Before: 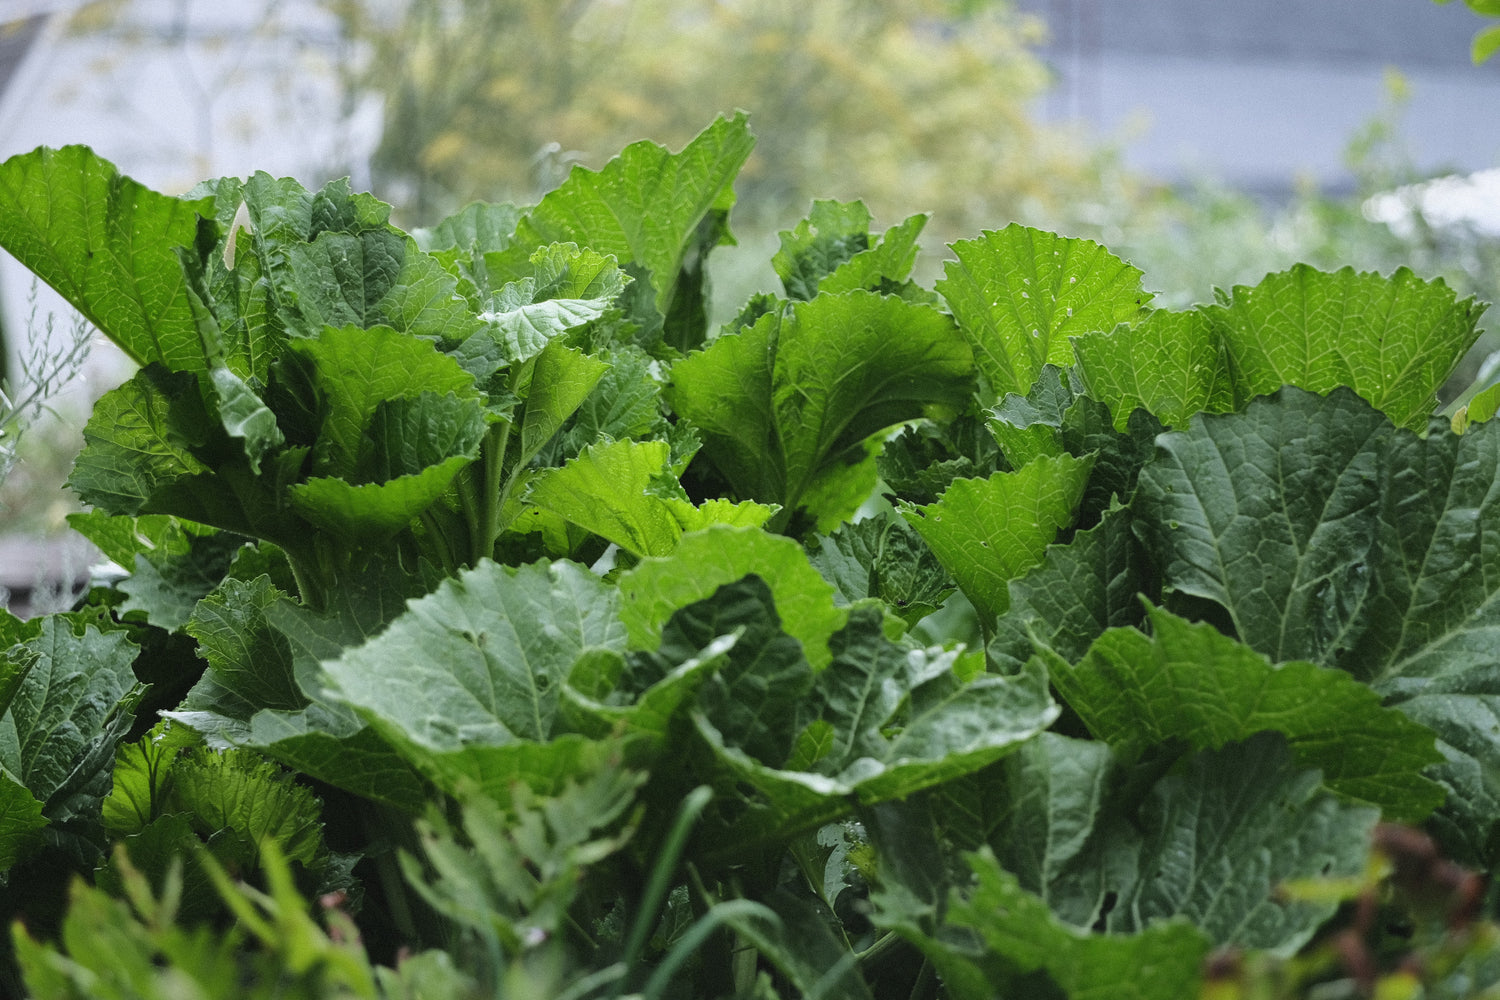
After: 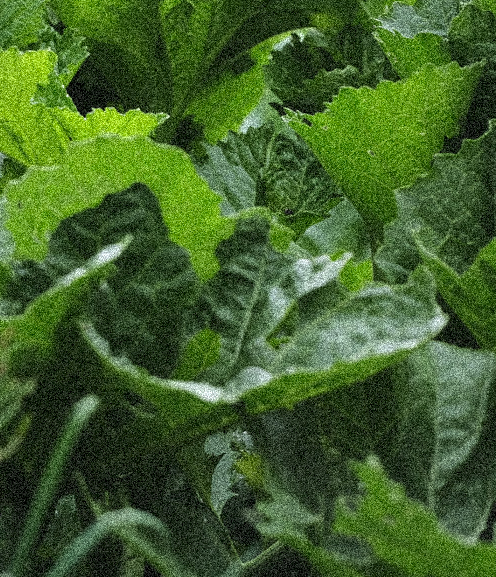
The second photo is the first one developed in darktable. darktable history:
grain: coarseness 3.75 ISO, strength 100%, mid-tones bias 0%
crop: left 40.878%, top 39.176%, right 25.993%, bottom 3.081%
